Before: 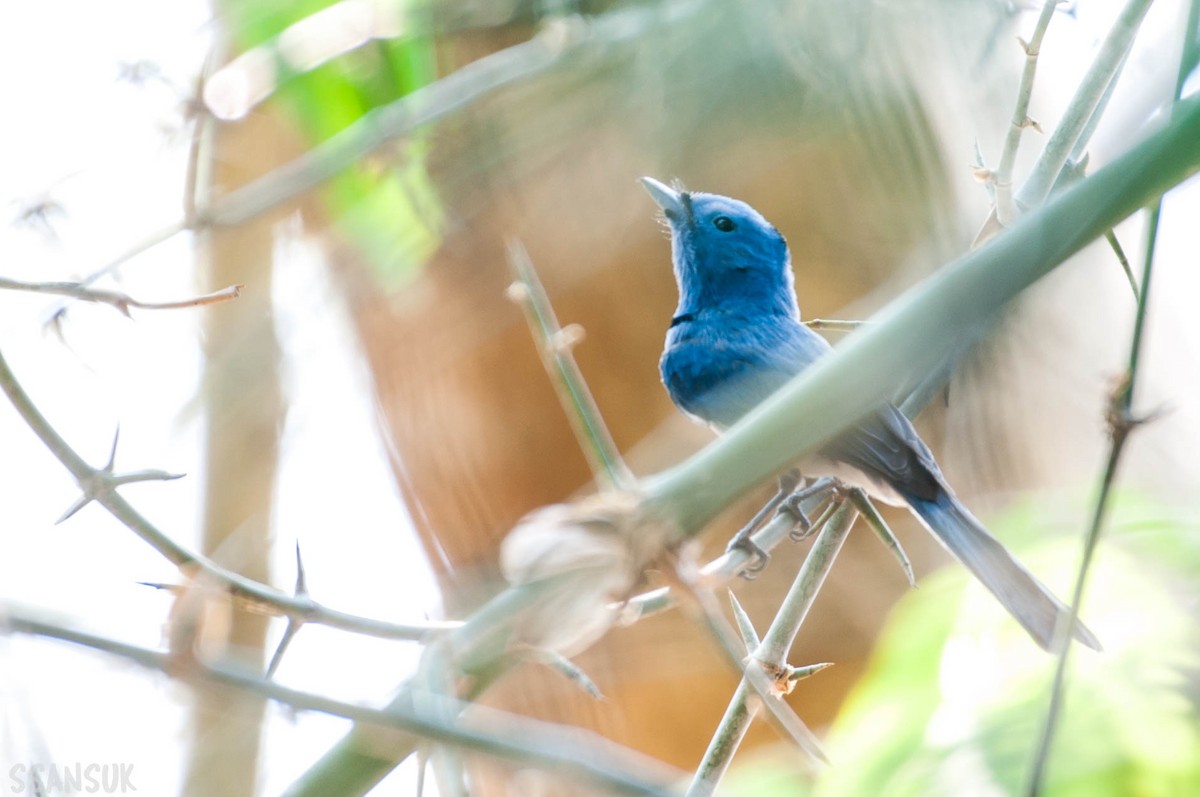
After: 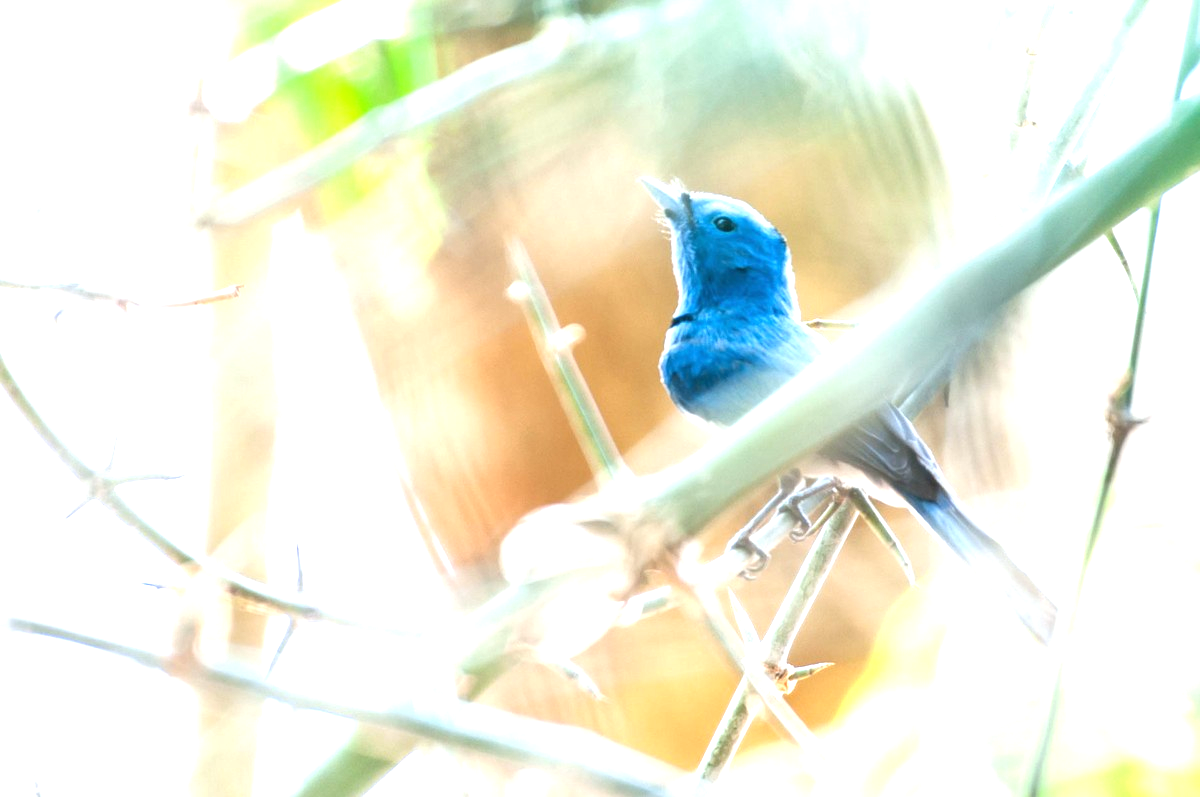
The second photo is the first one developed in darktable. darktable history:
white balance: red 0.982, blue 1.018
exposure: black level correction 0, exposure 1.1 EV, compensate highlight preservation false
